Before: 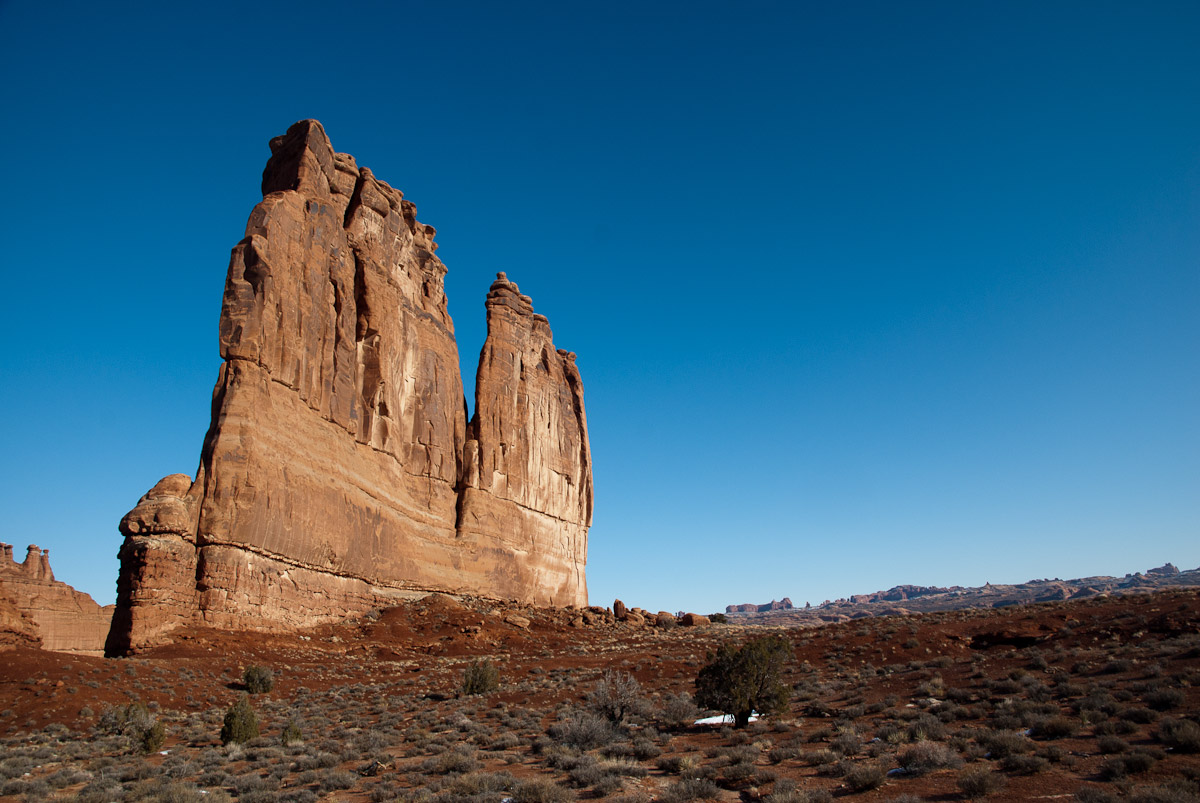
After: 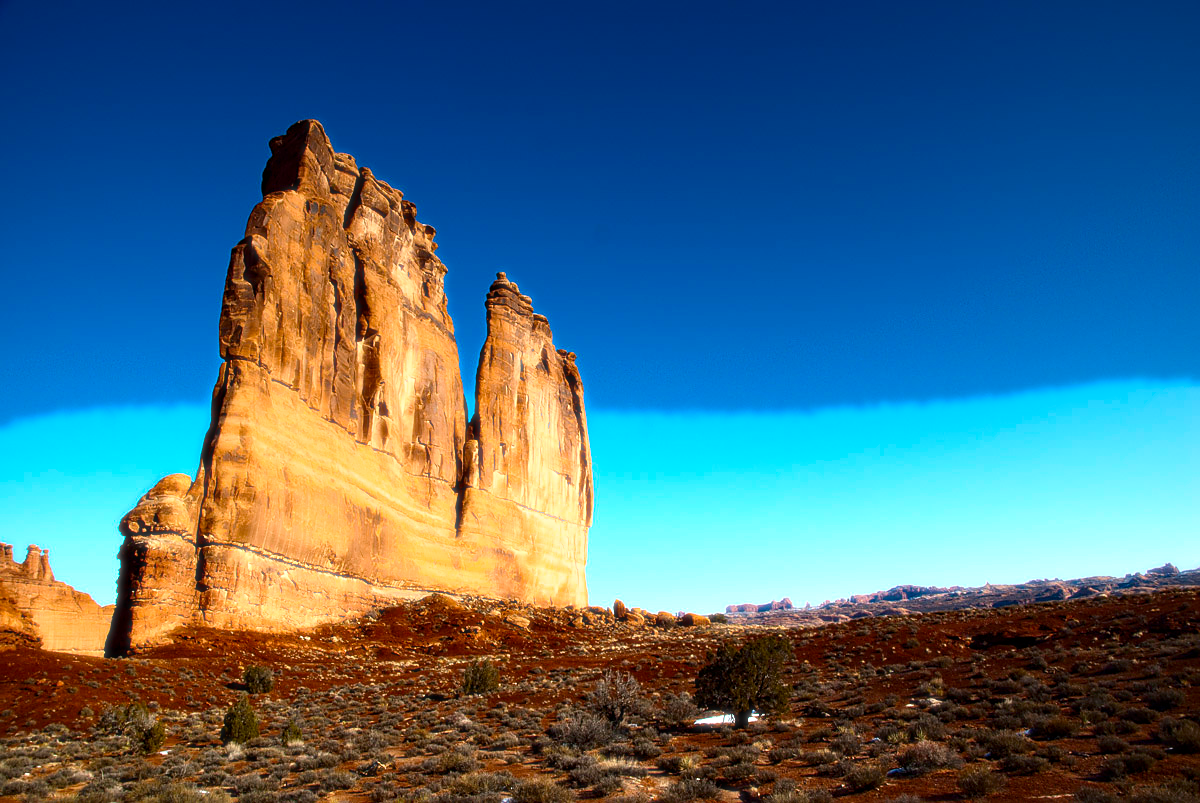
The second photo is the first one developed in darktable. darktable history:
color balance rgb: perceptual saturation grading › global saturation 25%, global vibrance 20%
sharpen: on, module defaults
bloom: size 0%, threshold 54.82%, strength 8.31%
haze removal: compatibility mode true, adaptive false
exposure: black level correction 0, exposure 0.7 EV, compensate exposure bias true, compensate highlight preservation false
contrast brightness saturation: contrast 0.07, brightness -0.14, saturation 0.11
graduated density: on, module defaults
